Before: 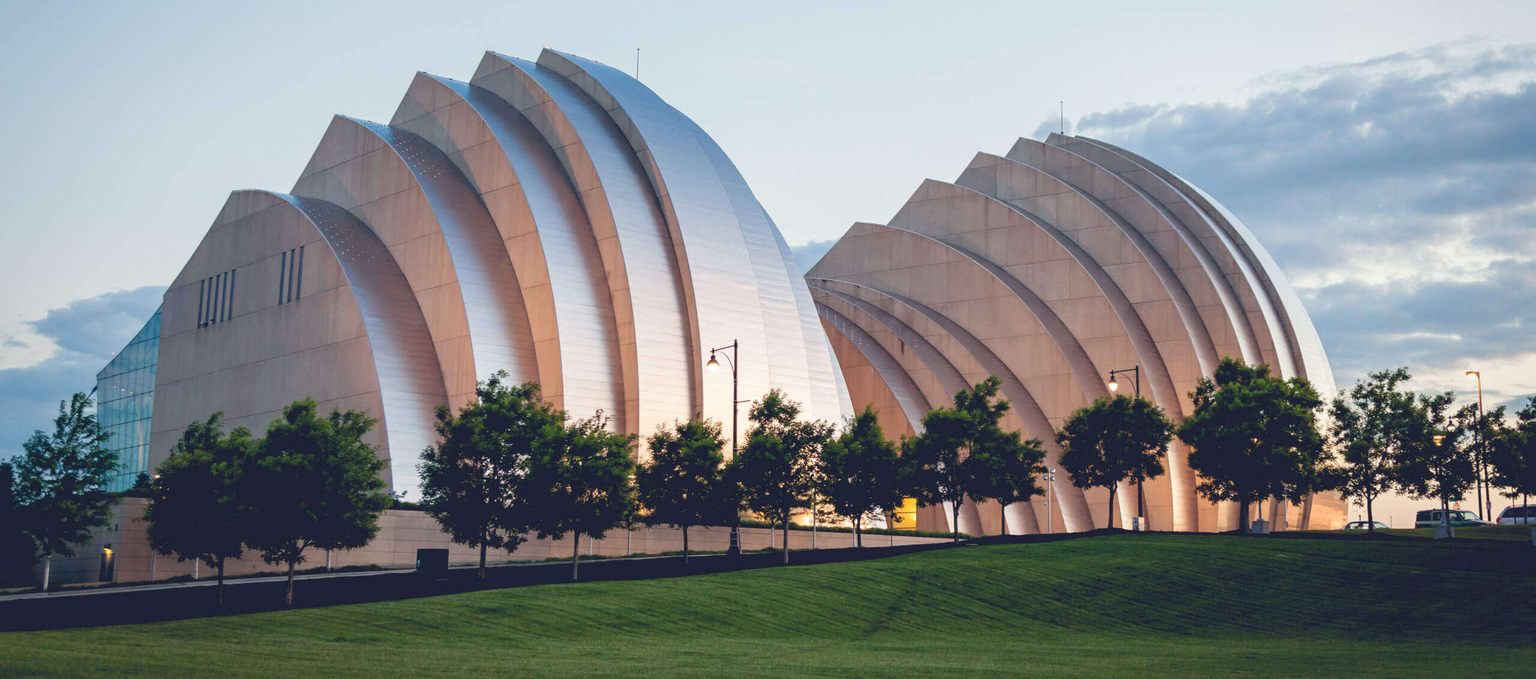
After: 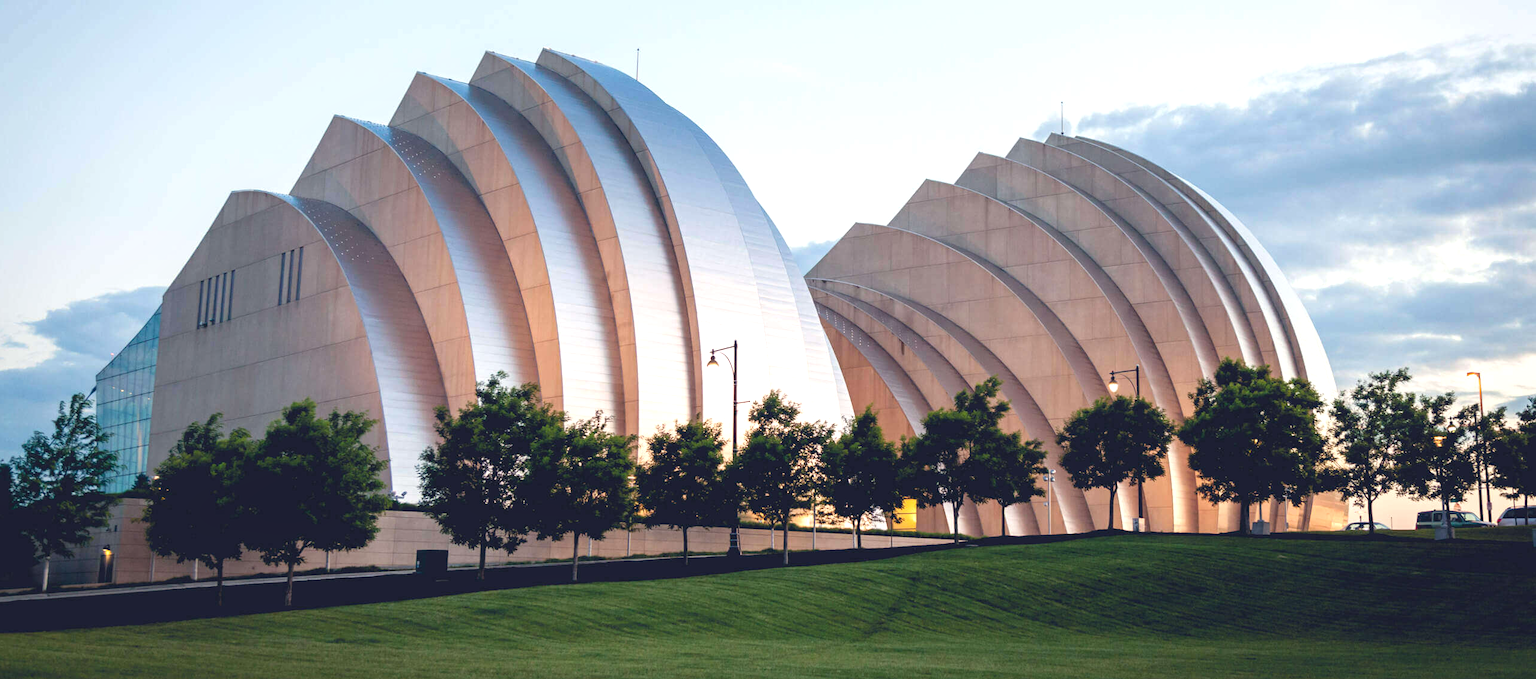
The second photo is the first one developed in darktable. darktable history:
tone equalizer: -8 EV -0.439 EV, -7 EV -0.399 EV, -6 EV -0.304 EV, -5 EV -0.221 EV, -3 EV 0.252 EV, -2 EV 0.307 EV, -1 EV 0.394 EV, +0 EV 0.443 EV, mask exposure compensation -0.501 EV
crop and rotate: left 0.103%, bottom 0.013%
